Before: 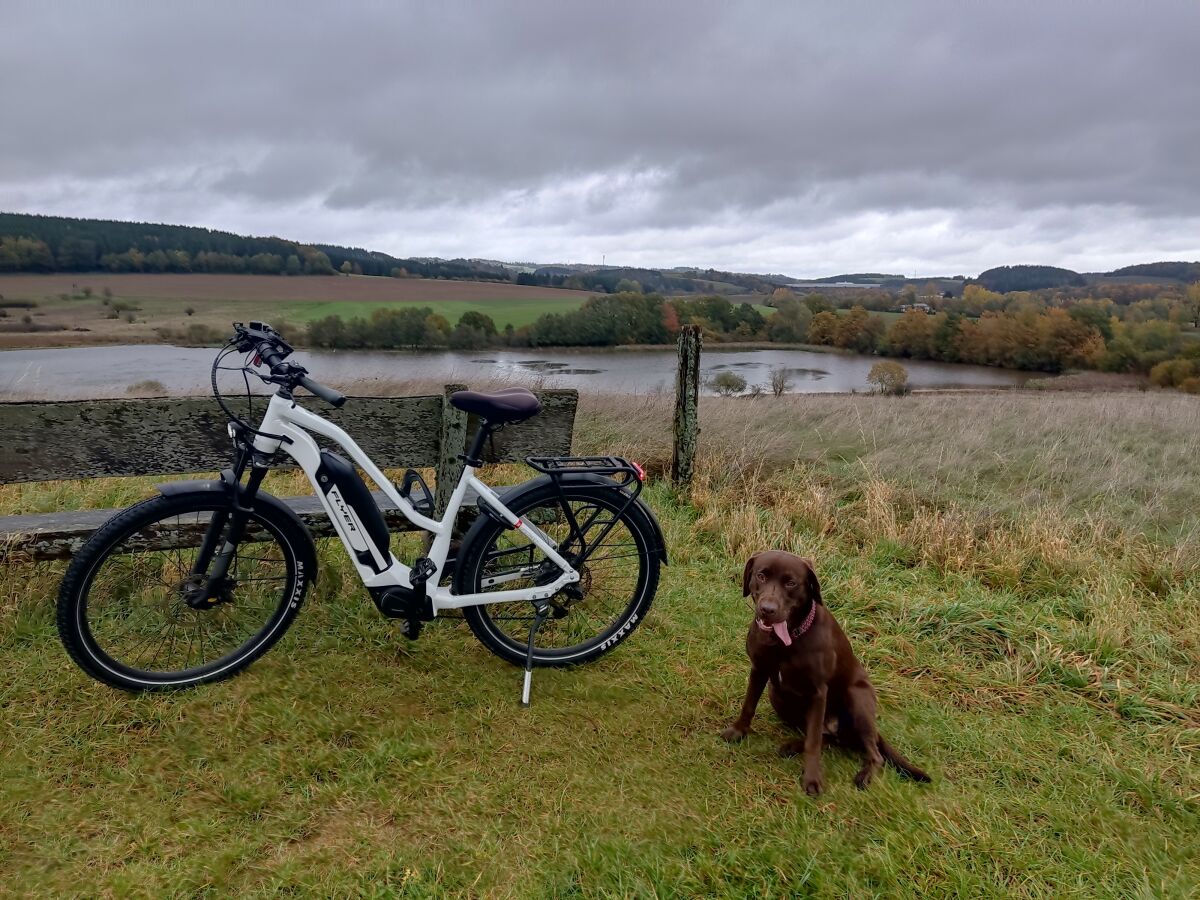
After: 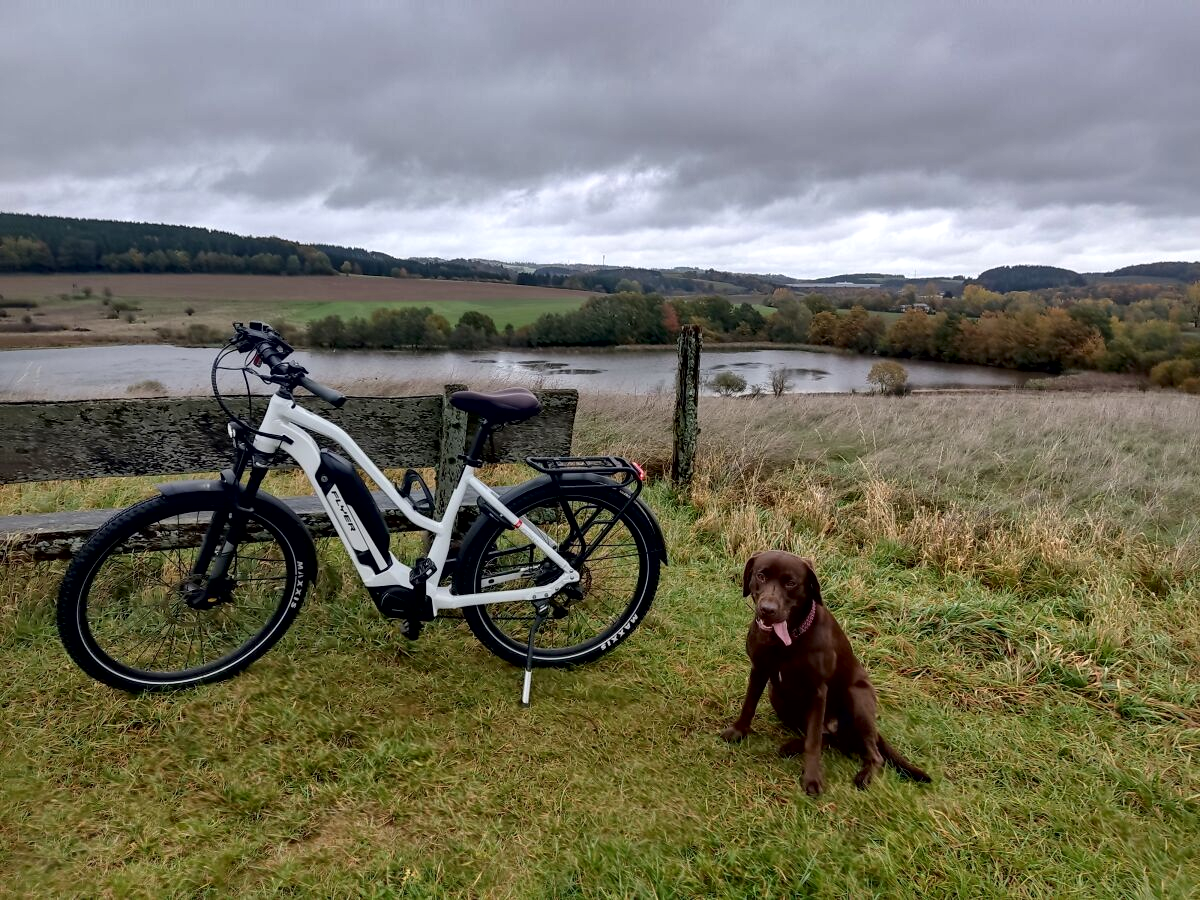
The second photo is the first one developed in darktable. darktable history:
local contrast: mode bilateral grid, contrast 25, coarseness 61, detail 151%, midtone range 0.2
